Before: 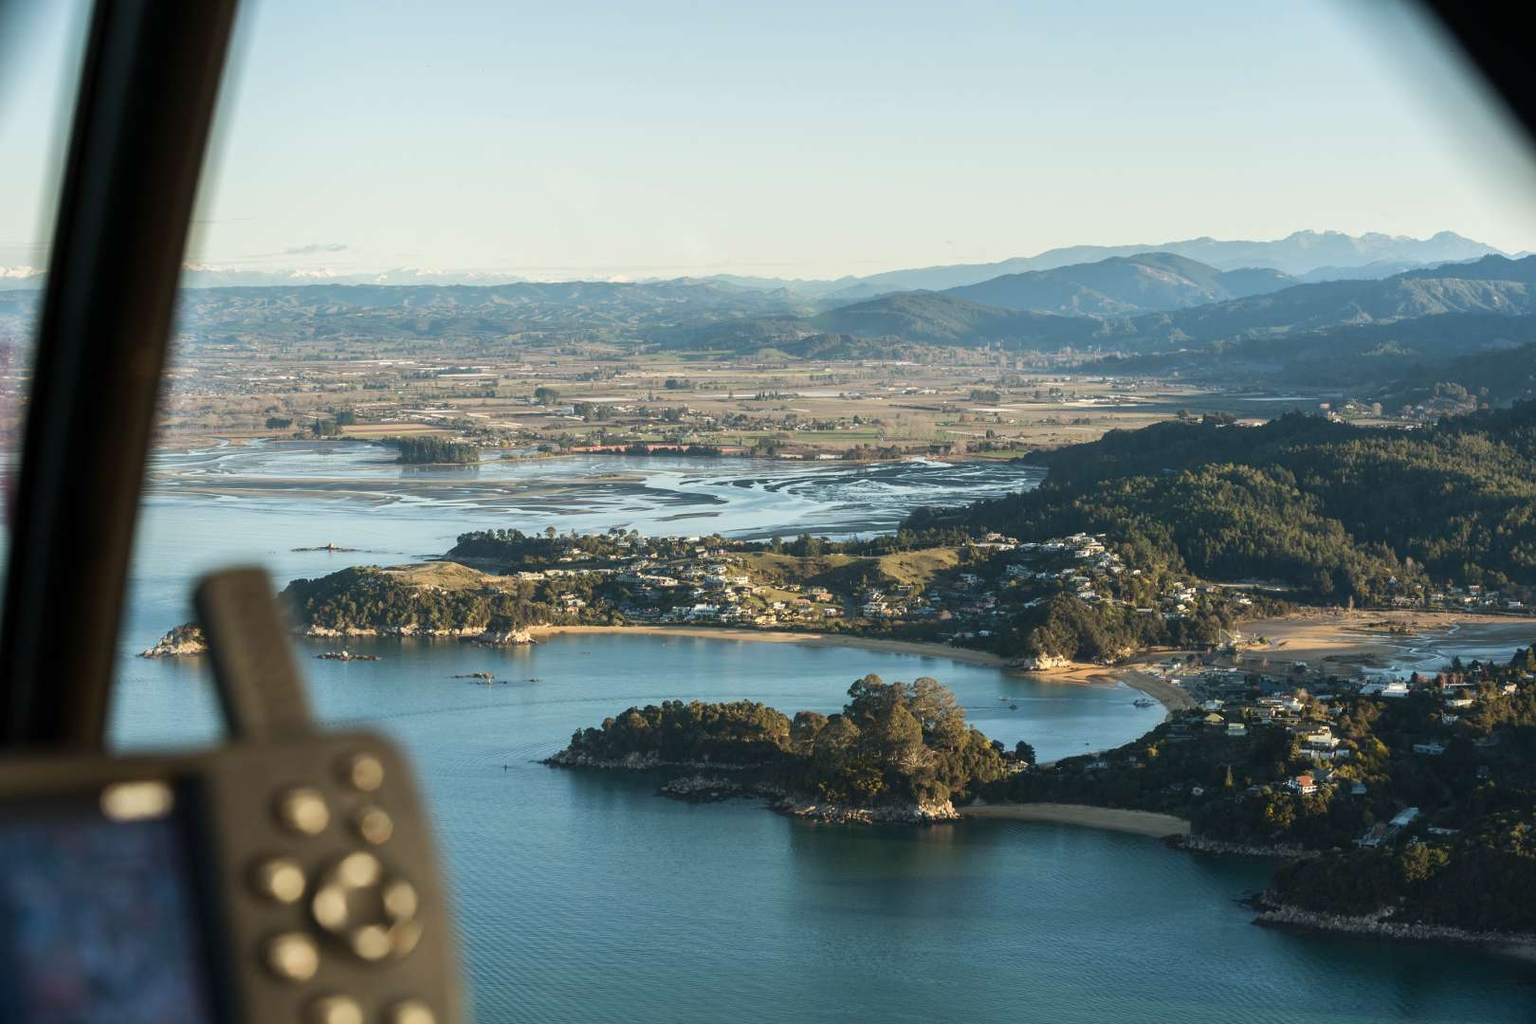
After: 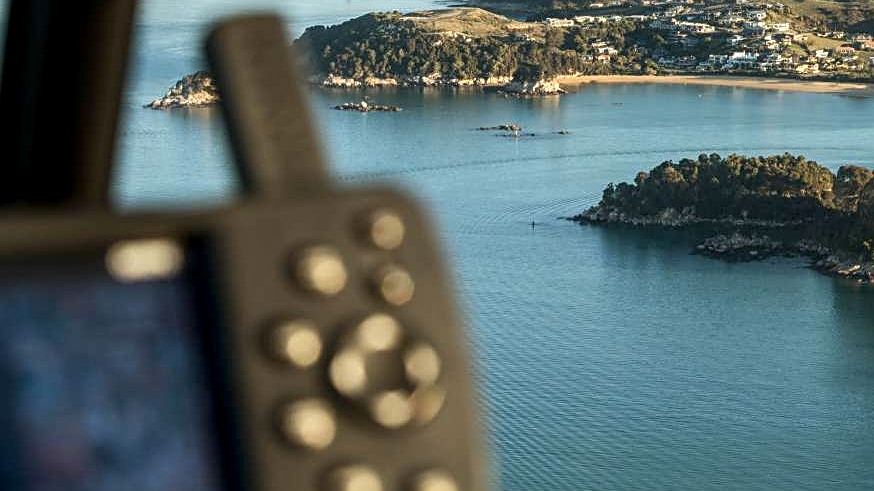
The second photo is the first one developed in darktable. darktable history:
sharpen: on, module defaults
local contrast: on, module defaults
exposure: black level correction 0.002, exposure 0.146 EV, compensate highlight preservation false
crop and rotate: top 54.23%, right 46.009%, bottom 0.227%
